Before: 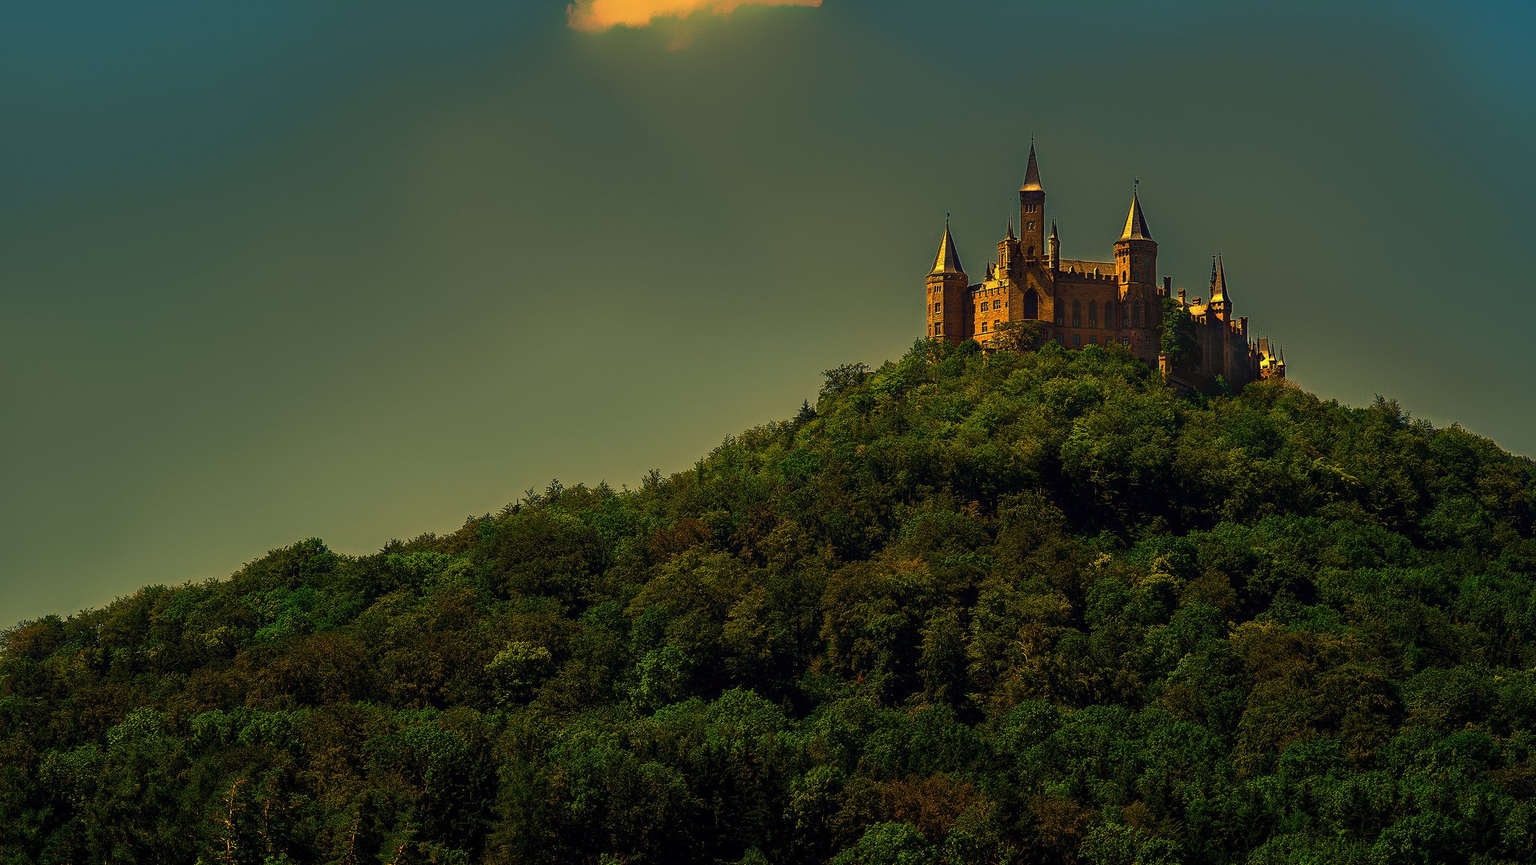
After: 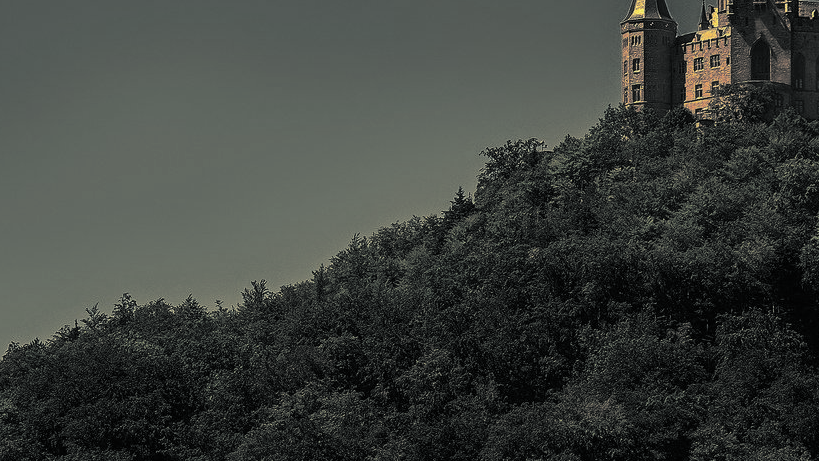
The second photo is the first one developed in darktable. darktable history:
split-toning: shadows › hue 190.8°, shadows › saturation 0.05, highlights › hue 54°, highlights › saturation 0.05, compress 0%
contrast brightness saturation: saturation -0.17
crop: left 30%, top 30%, right 30%, bottom 30%
